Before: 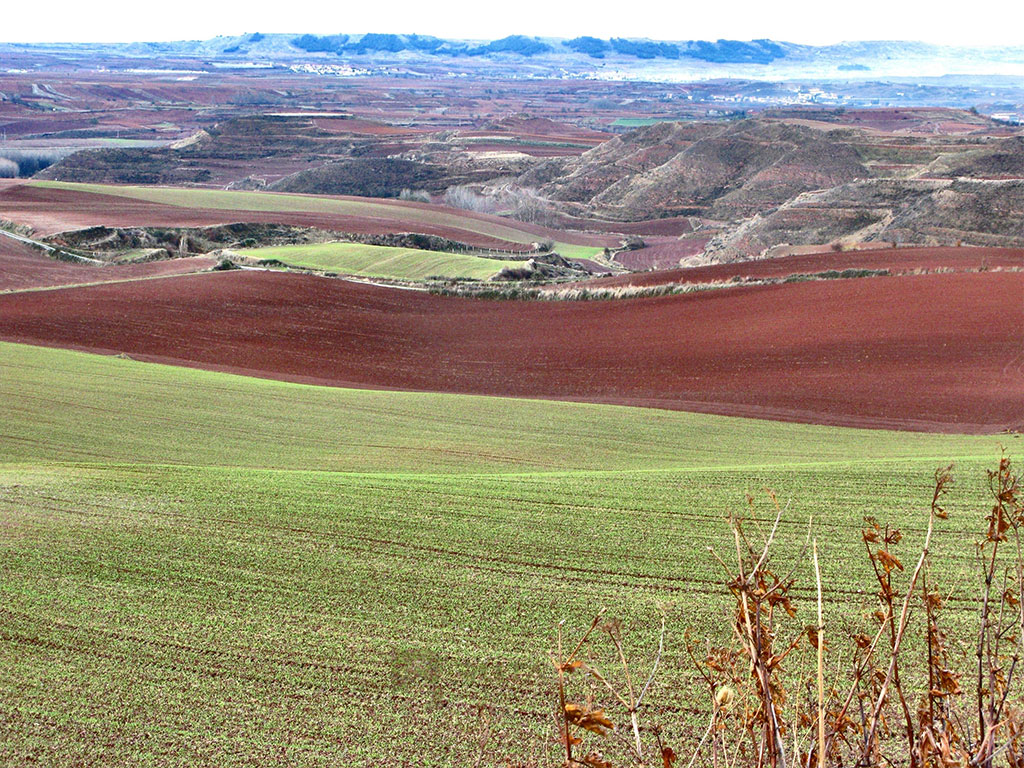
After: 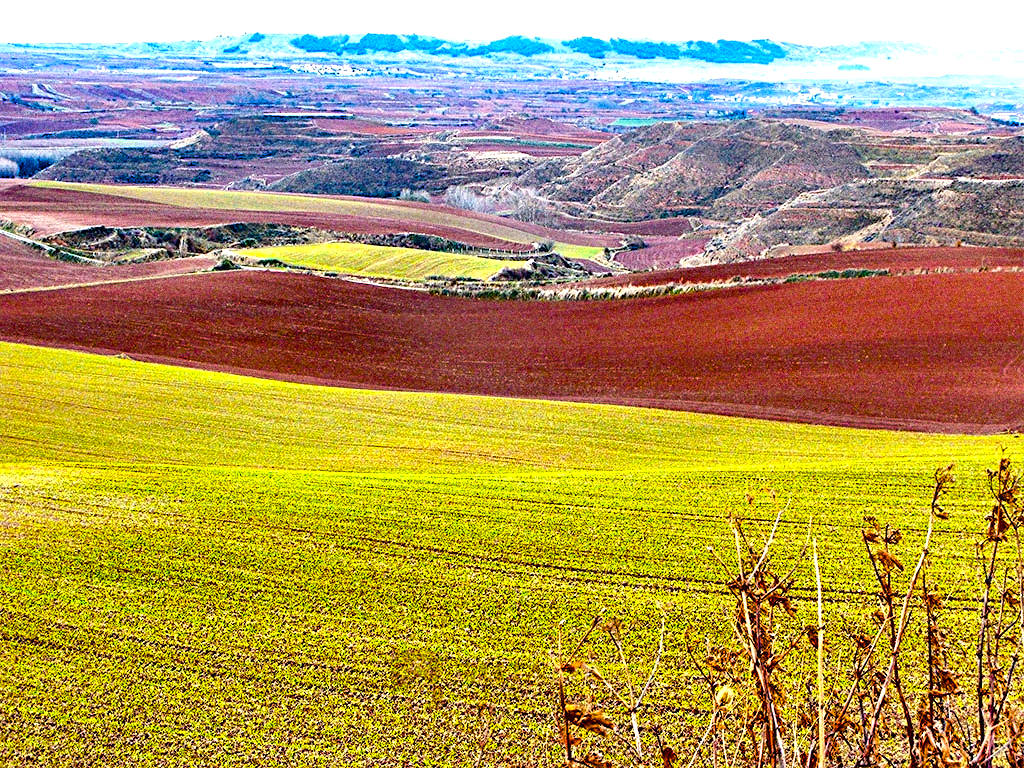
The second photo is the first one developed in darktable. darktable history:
contrast equalizer: y [[0.439, 0.44, 0.442, 0.457, 0.493, 0.498], [0.5 ×6], [0.5 ×6], [0 ×6], [0 ×6]], mix 0.59
diffuse or sharpen "sharpen demosaicing: AA filter": edge sensitivity 1, 1st order anisotropy 100%, 2nd order anisotropy 100%, 3rd order anisotropy 100%, 4th order anisotropy 100%, 1st order speed -25%, 2nd order speed -25%, 3rd order speed -25%, 4th order speed -25%
diffuse or sharpen "diffusion": radius span 77, 1st order speed 50%, 2nd order speed 50%, 3rd order speed 50%, 4th order speed 50% | blend: blend mode normal, opacity 25%; mask: uniform (no mask)
grain "silver grain": coarseness 0.09 ISO, strength 40%
color equalizer "oranges": saturation › yellow 1.16, hue › yellow -16.58, brightness › yellow 1.15, node placement -13°
color equalizer "blues": saturation › blue 1.15, hue › blue -12.68, brightness › blue 0.872, node placement 6°
color balance rgb: global offset › luminance -0.37%, perceptual saturation grading › highlights -17.77%, perceptual saturation grading › mid-tones 33.1%, perceptual saturation grading › shadows 50.52%, perceptual brilliance grading › highlights 20%, perceptual brilliance grading › mid-tones 20%, perceptual brilliance grading › shadows -20%, global vibrance 50%
